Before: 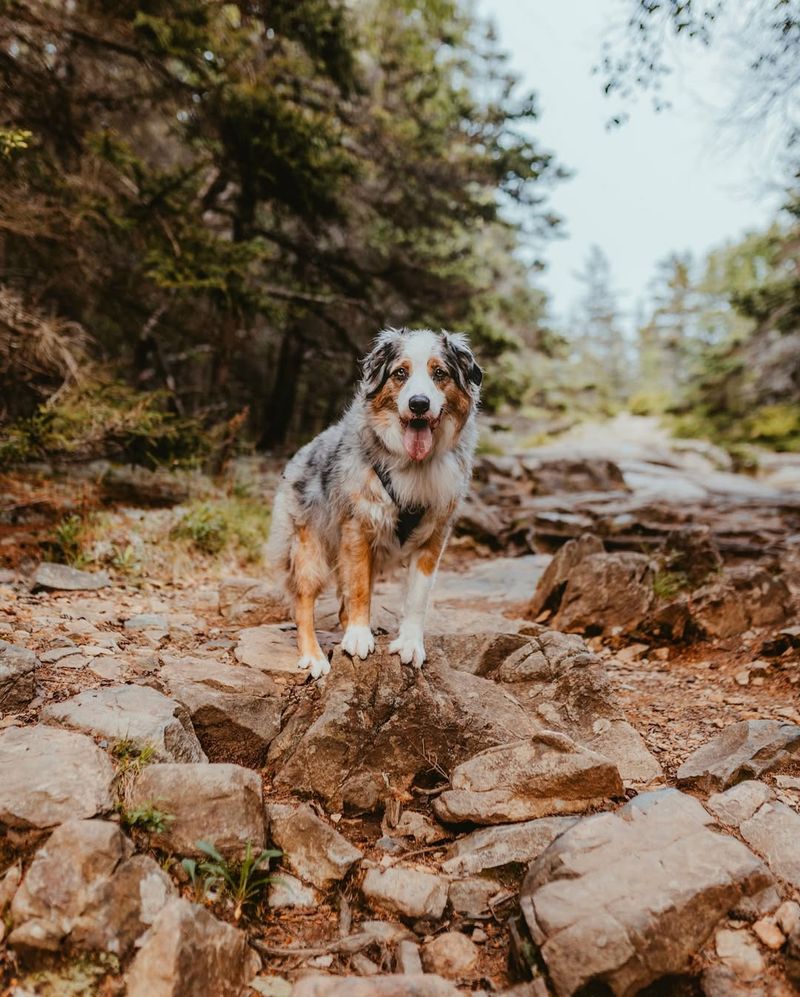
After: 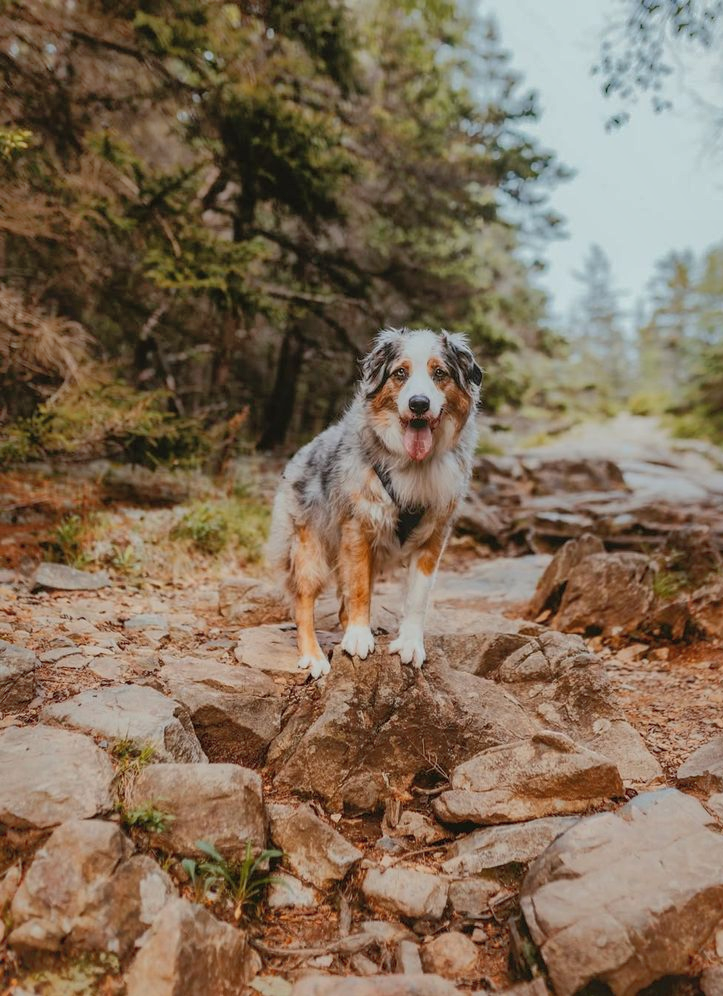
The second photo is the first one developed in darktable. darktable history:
crop: right 9.509%, bottom 0.031%
shadows and highlights: shadows 60, highlights -60
